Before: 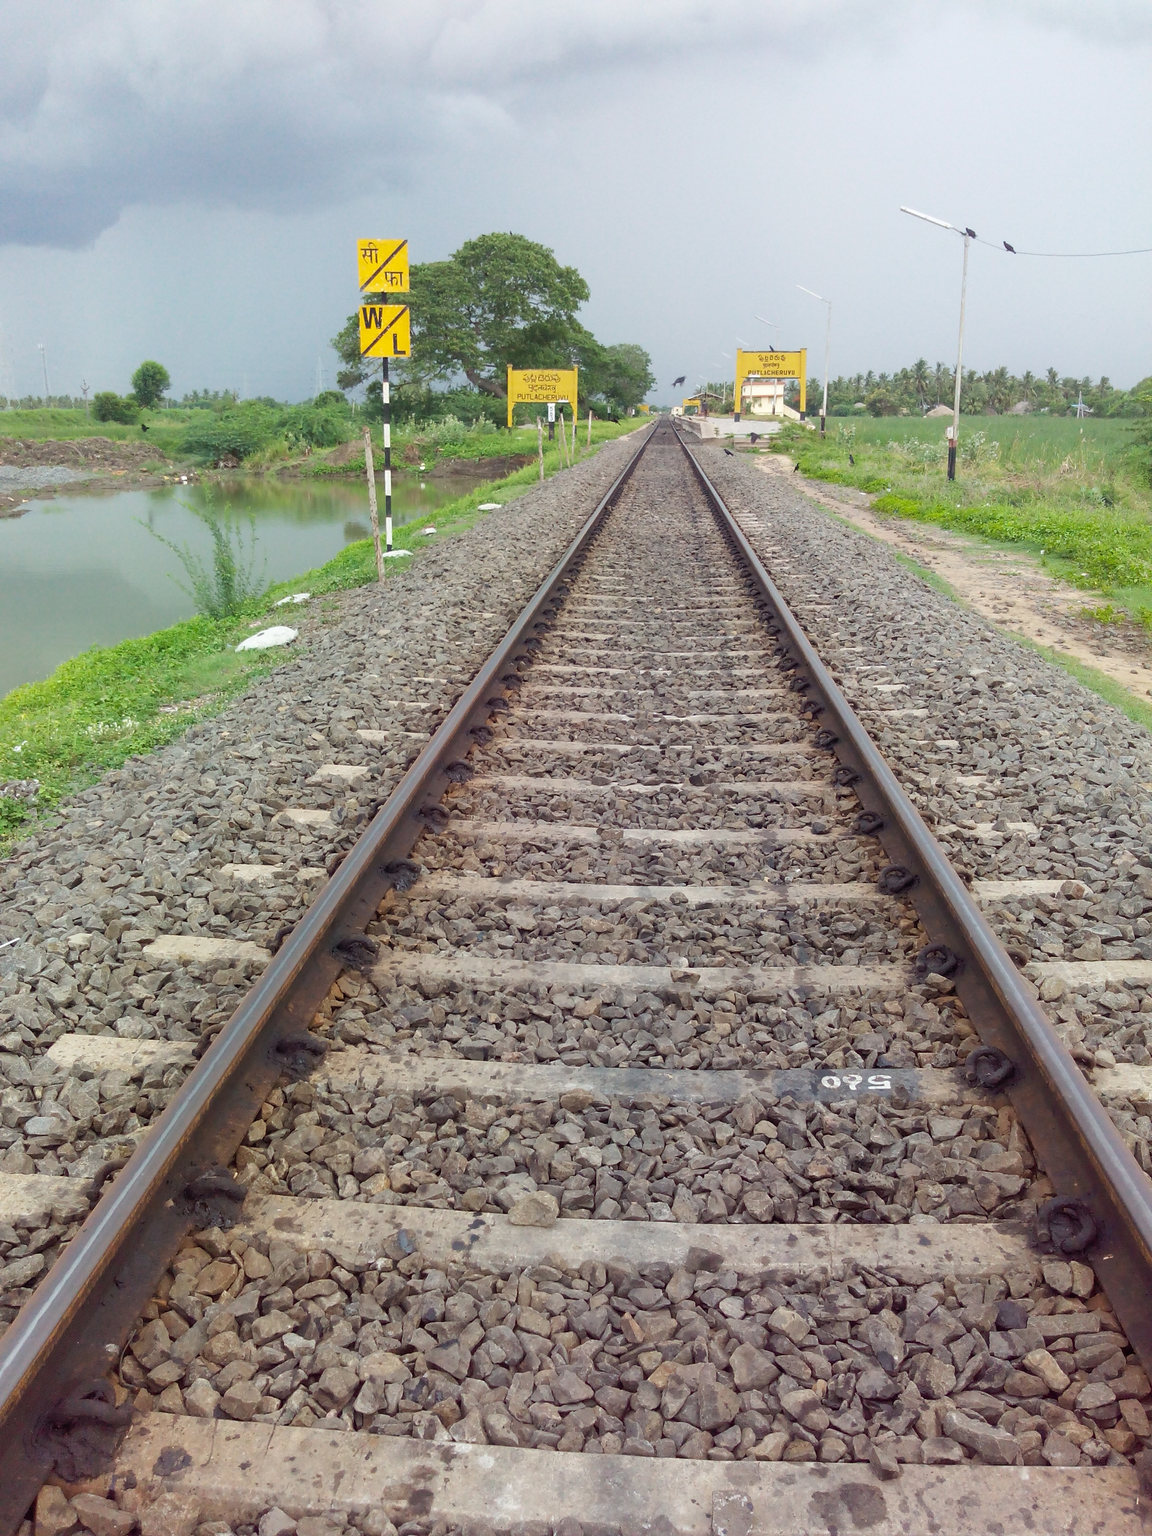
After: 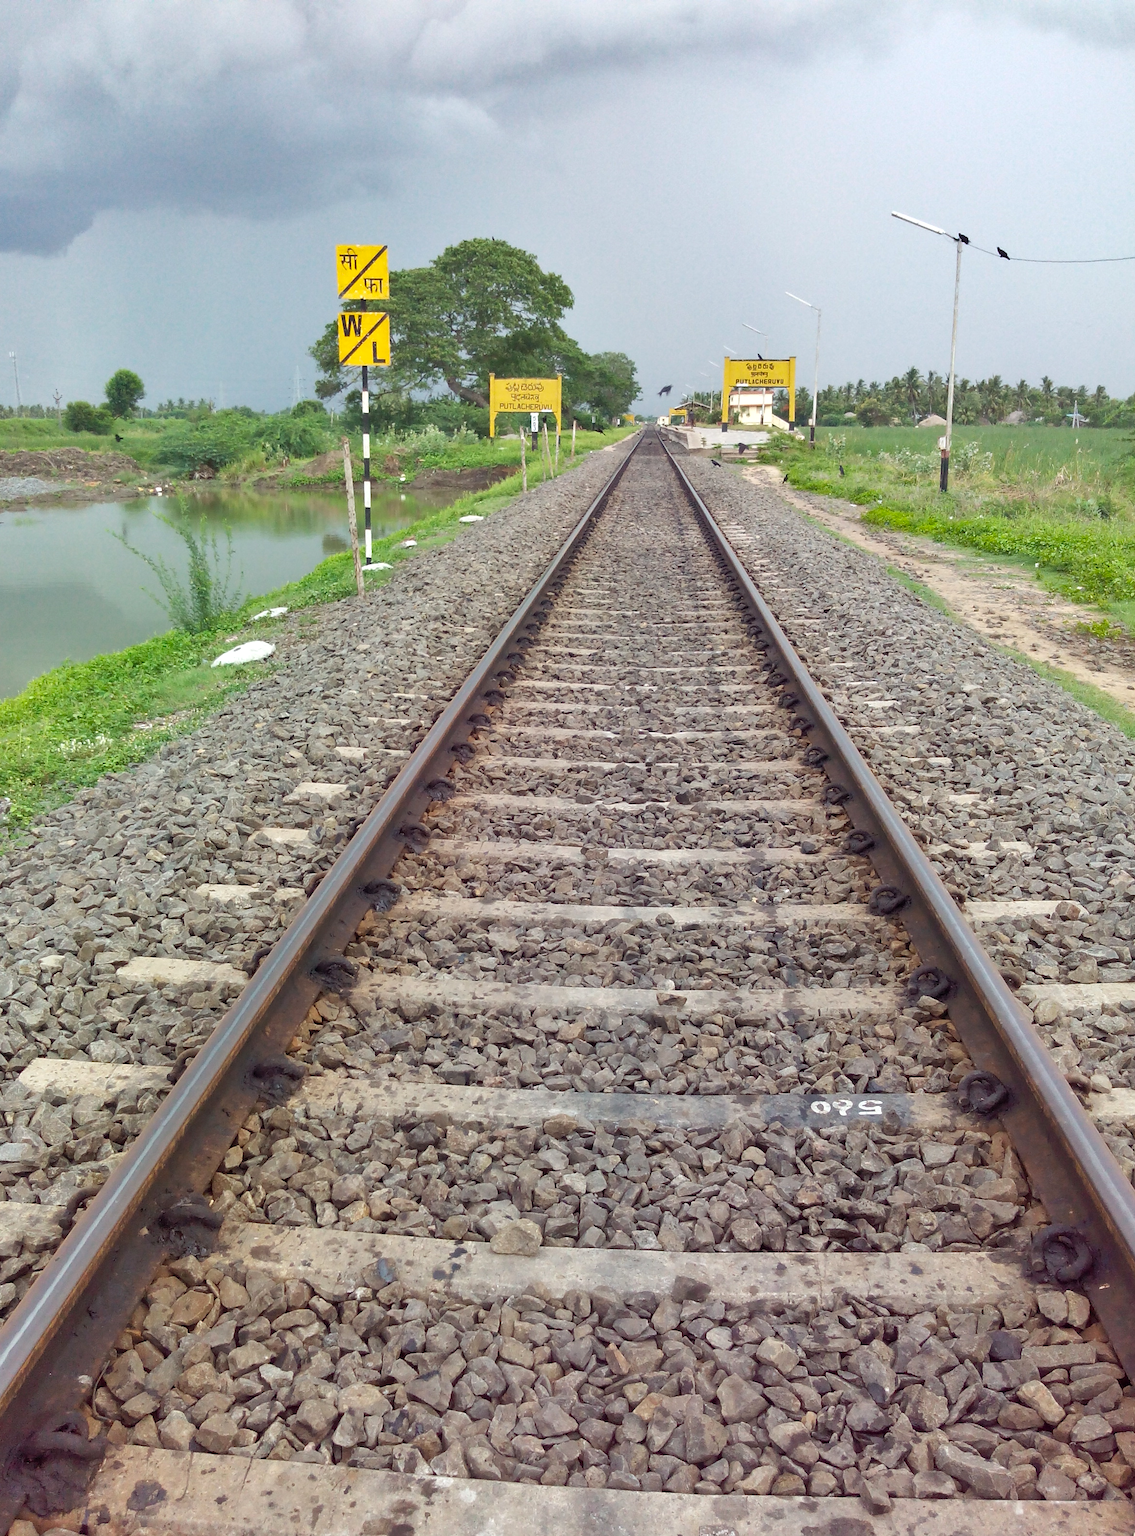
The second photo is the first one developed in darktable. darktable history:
crop and rotate: left 2.536%, right 1.107%, bottom 2.246%
shadows and highlights: soften with gaussian
exposure: black level correction 0.001, exposure 0.191 EV, compensate highlight preservation false
